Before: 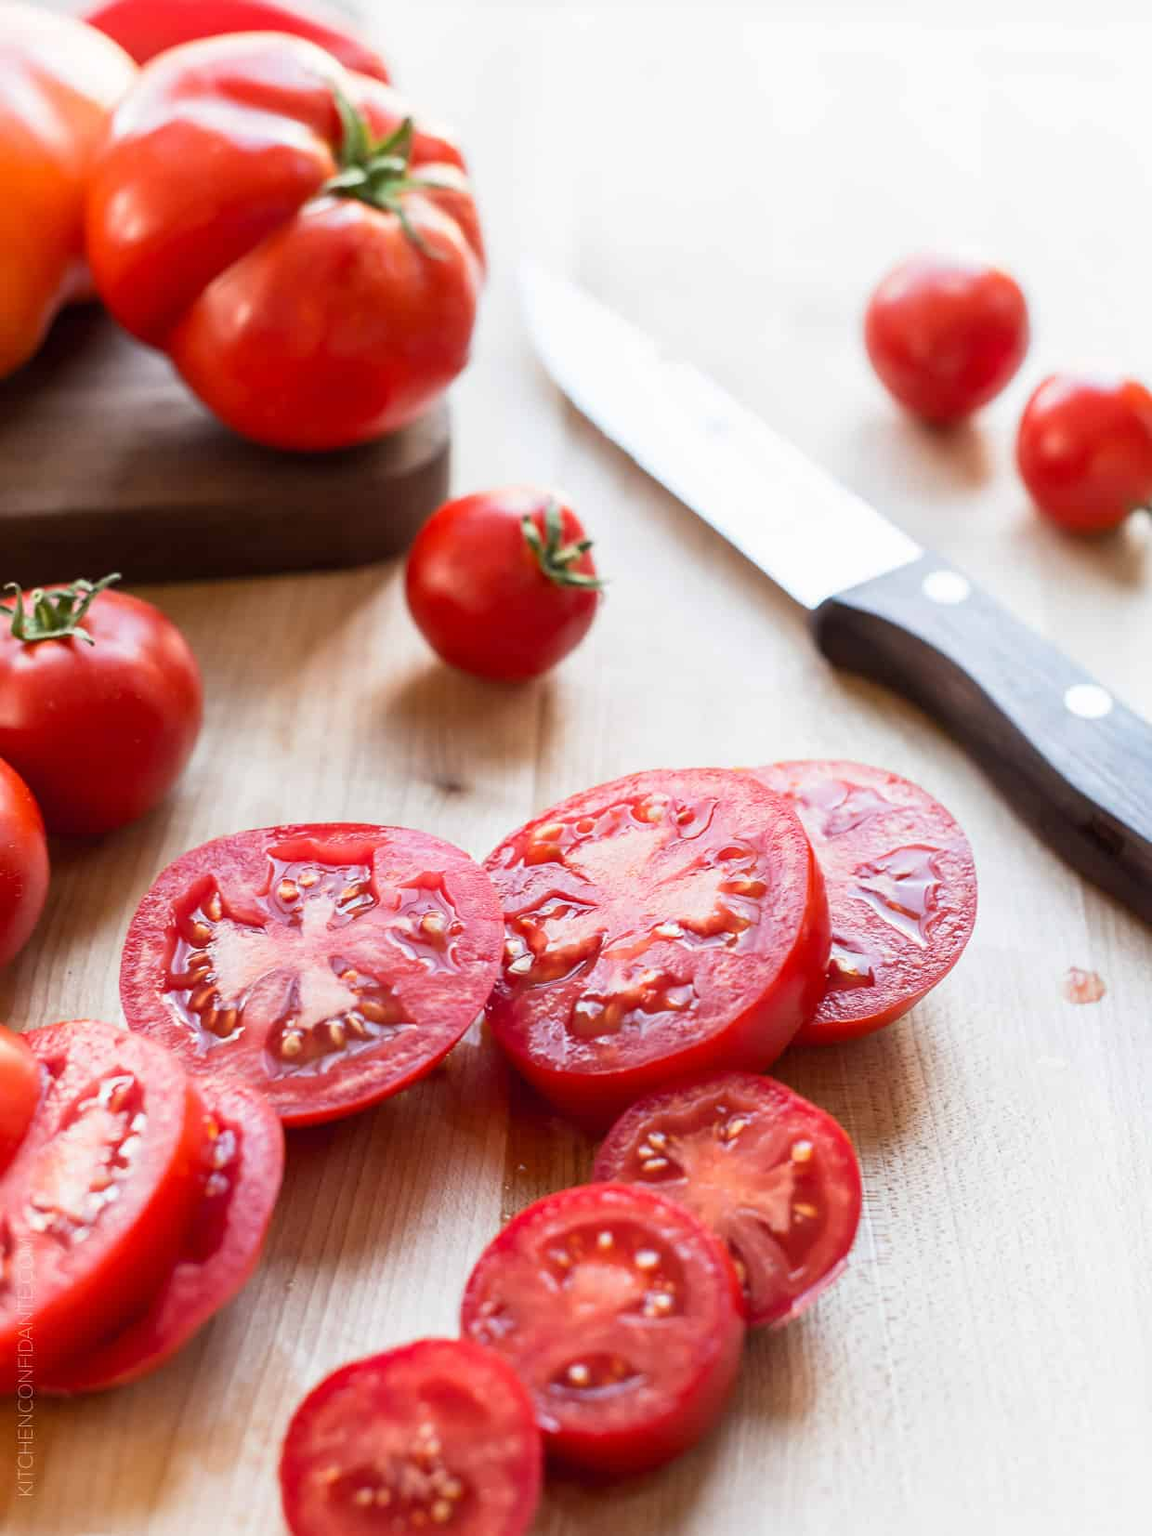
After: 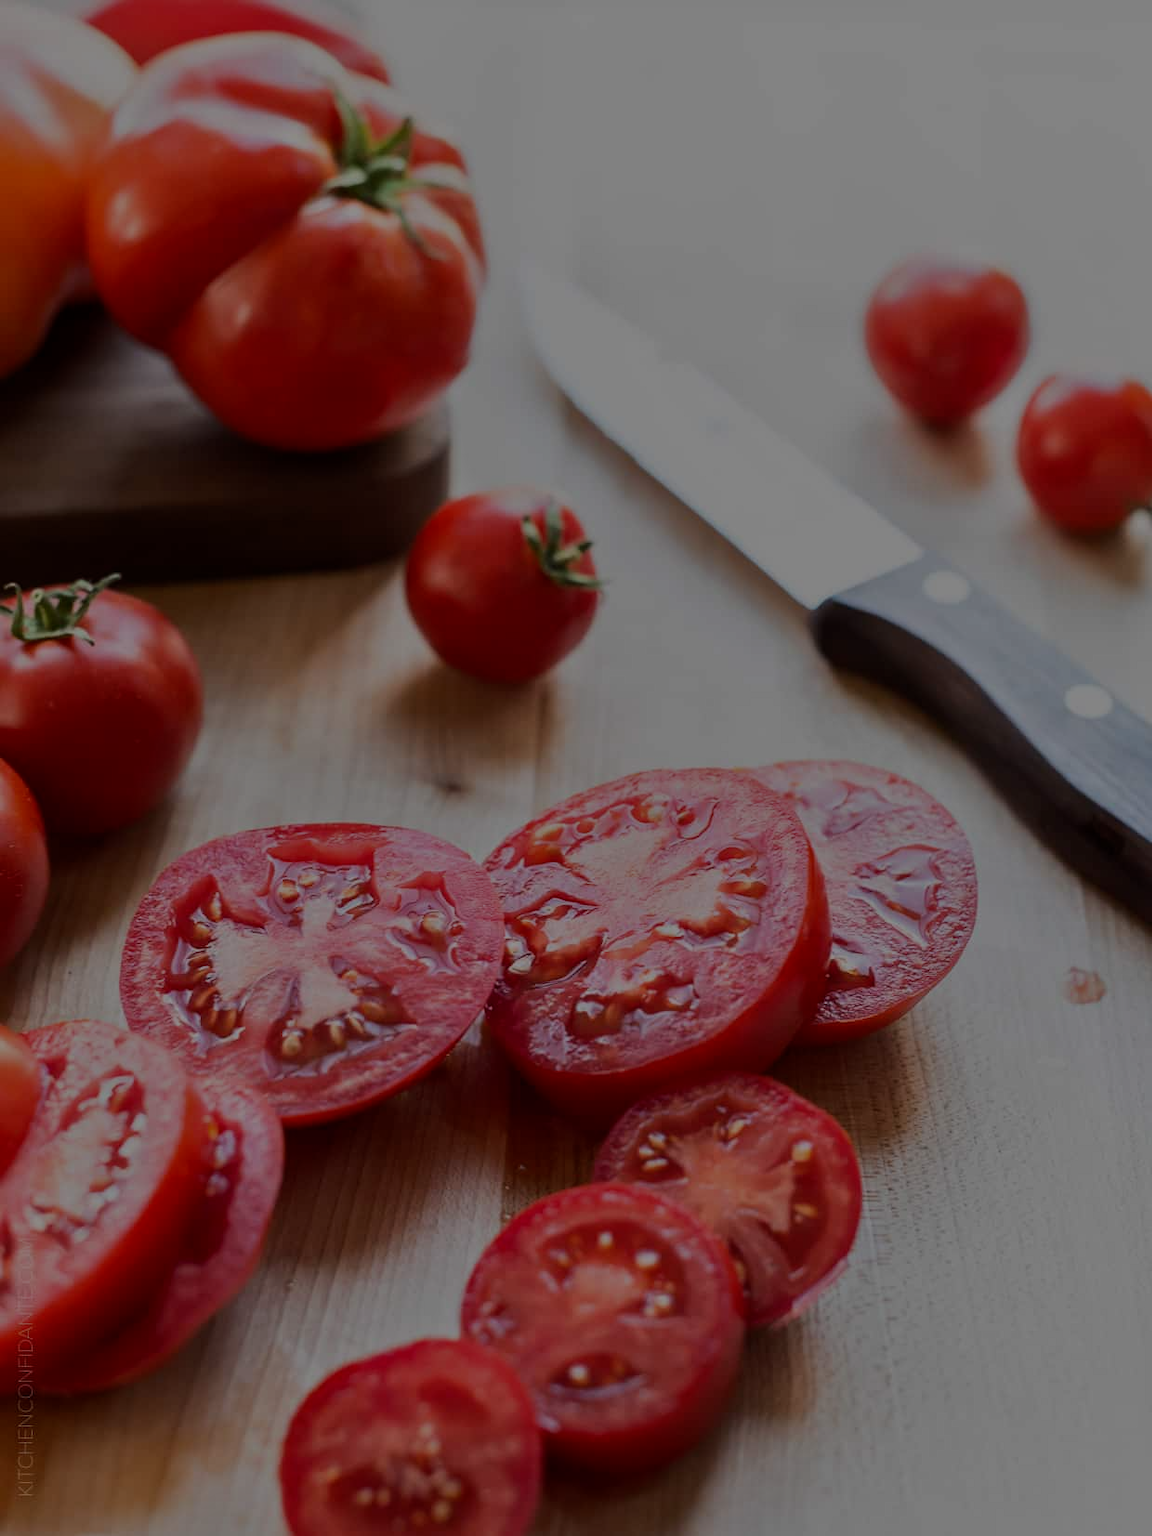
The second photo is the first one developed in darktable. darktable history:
exposure: black level correction 0.002, exposure -0.1 EV, compensate highlight preservation false
tone equalizer: -8 EV -2 EV, -7 EV -2 EV, -6 EV -2 EV, -5 EV -2 EV, -4 EV -2 EV, -3 EV -2 EV, -2 EV -2 EV, -1 EV -1.63 EV, +0 EV -2 EV
